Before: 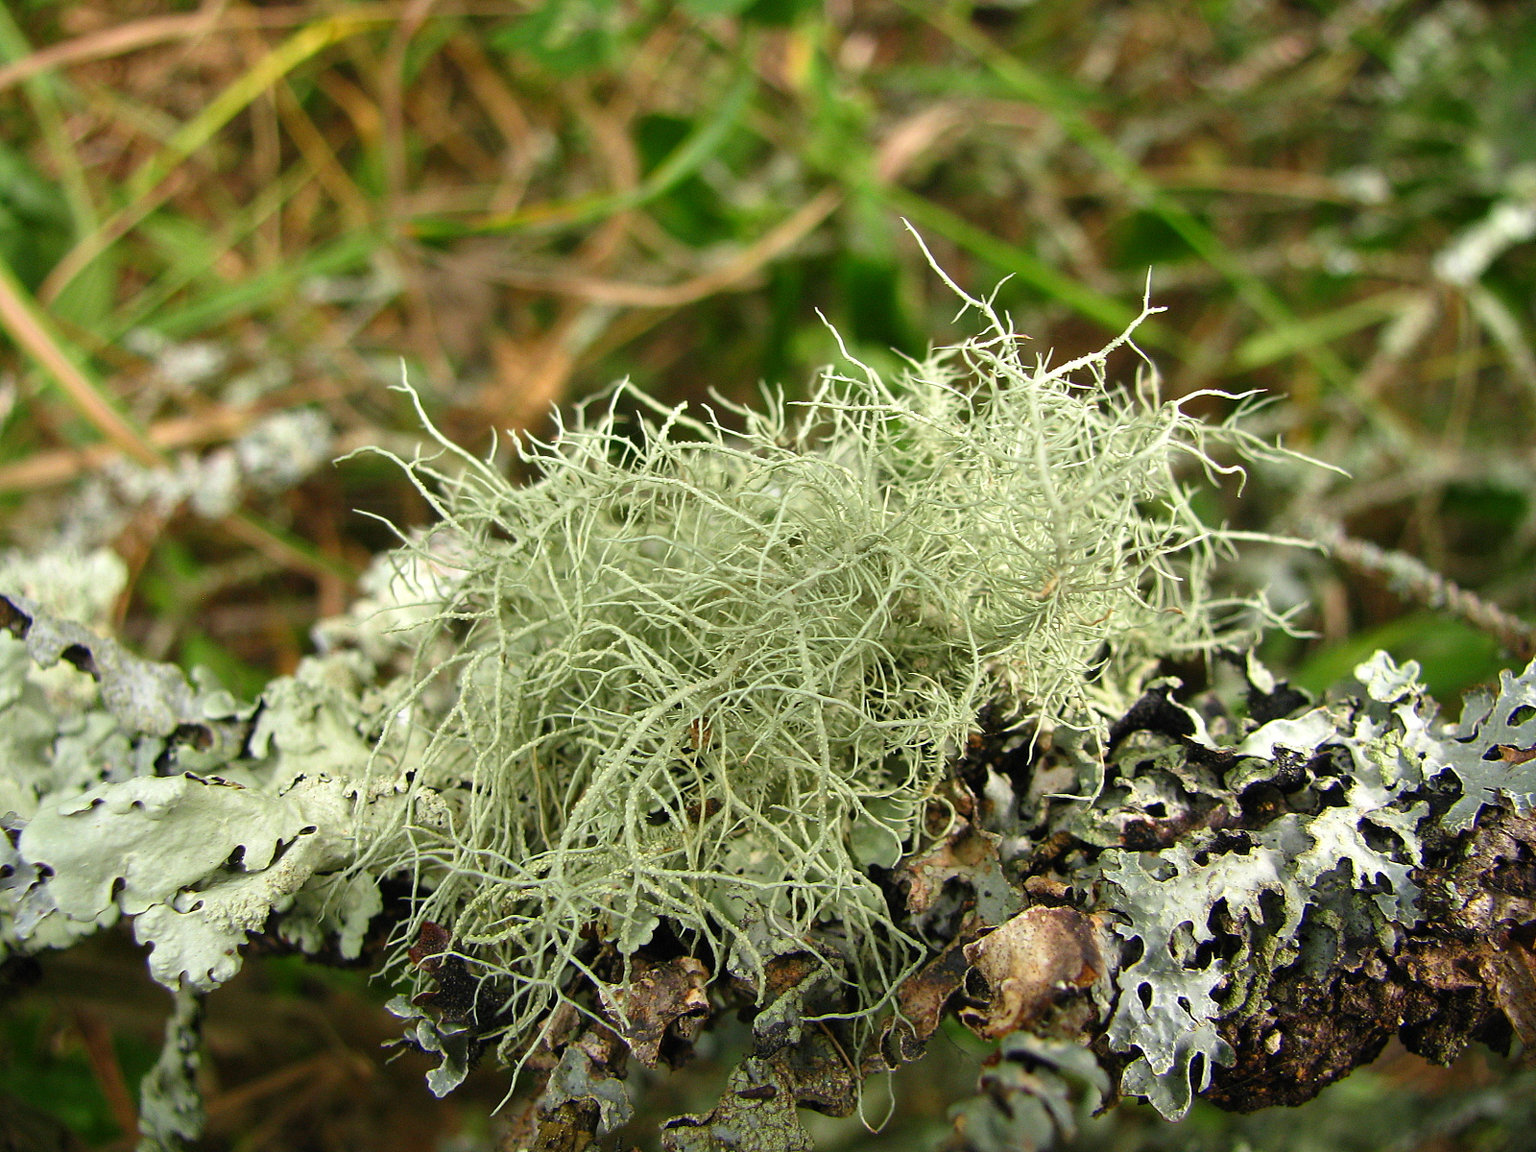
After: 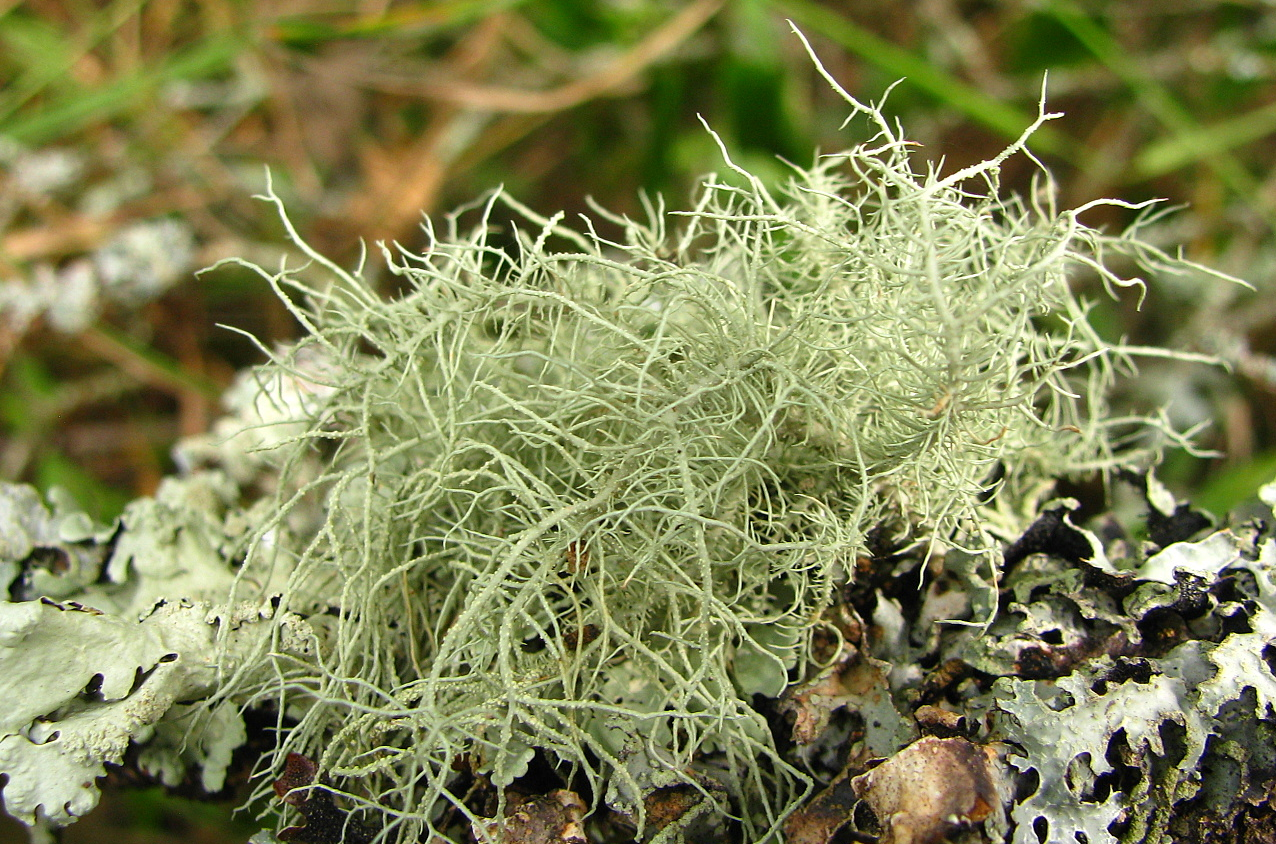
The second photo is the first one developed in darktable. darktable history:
crop: left 9.504%, top 17.298%, right 10.724%, bottom 12.34%
